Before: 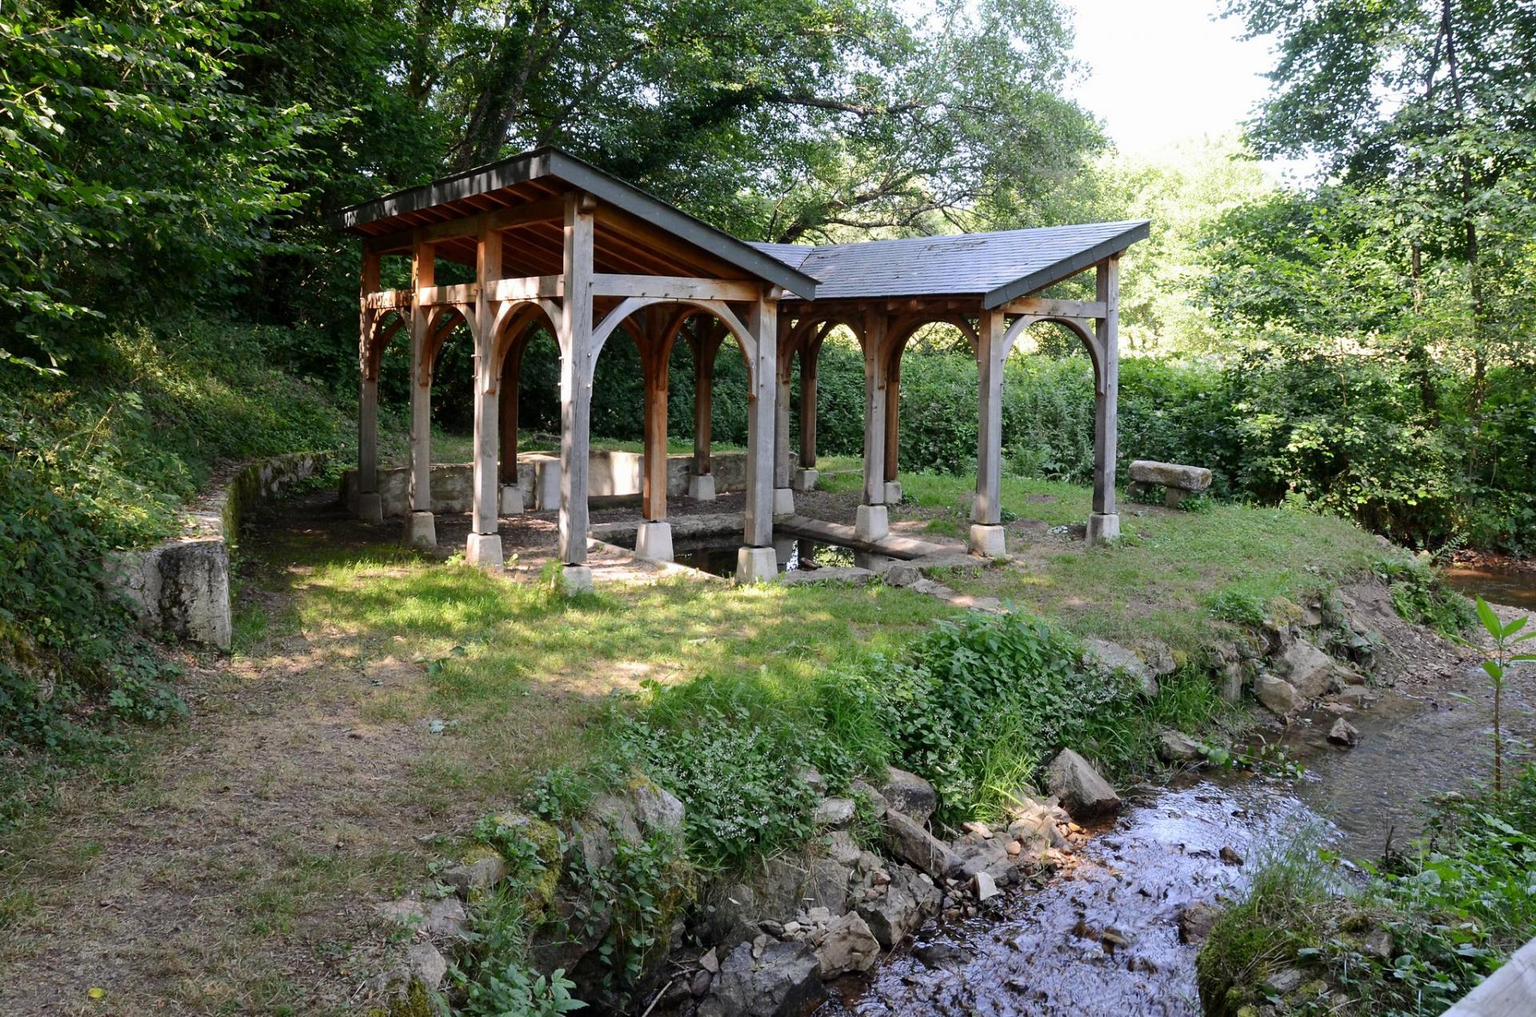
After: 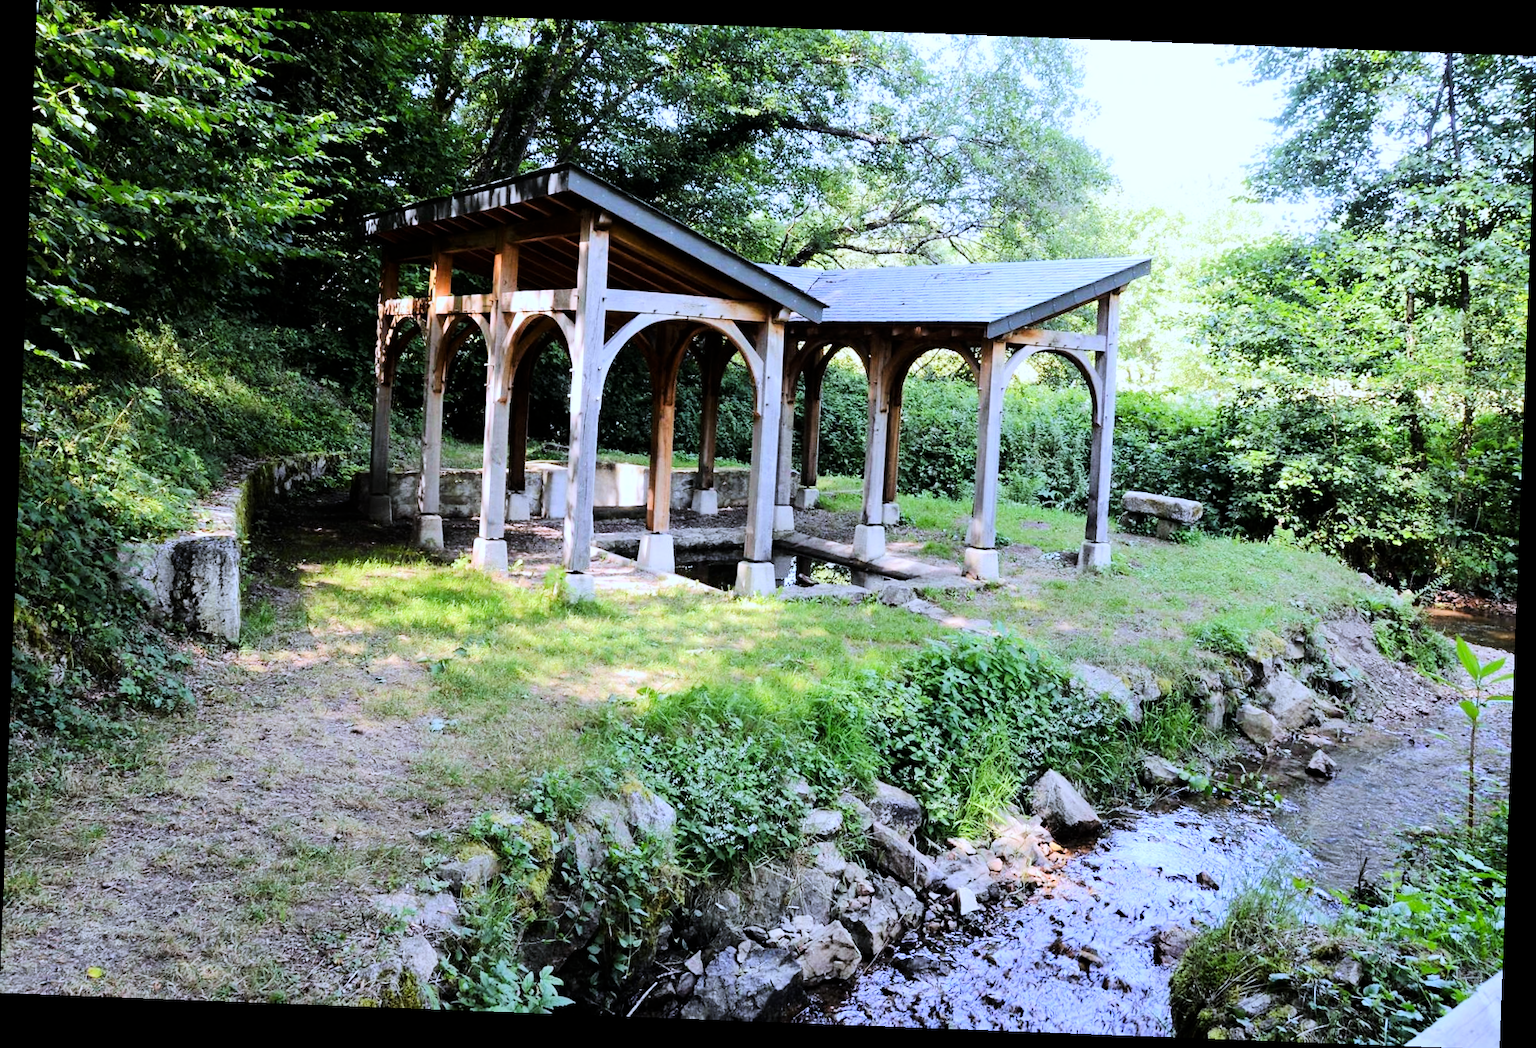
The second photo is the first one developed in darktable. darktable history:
rotate and perspective: rotation 2.17°, automatic cropping off
tone curve: curves: ch0 [(0, 0) (0.004, 0) (0.133, 0.071) (0.341, 0.453) (0.839, 0.922) (1, 1)], color space Lab, linked channels, preserve colors none
white balance: red 0.948, green 1.02, blue 1.176
